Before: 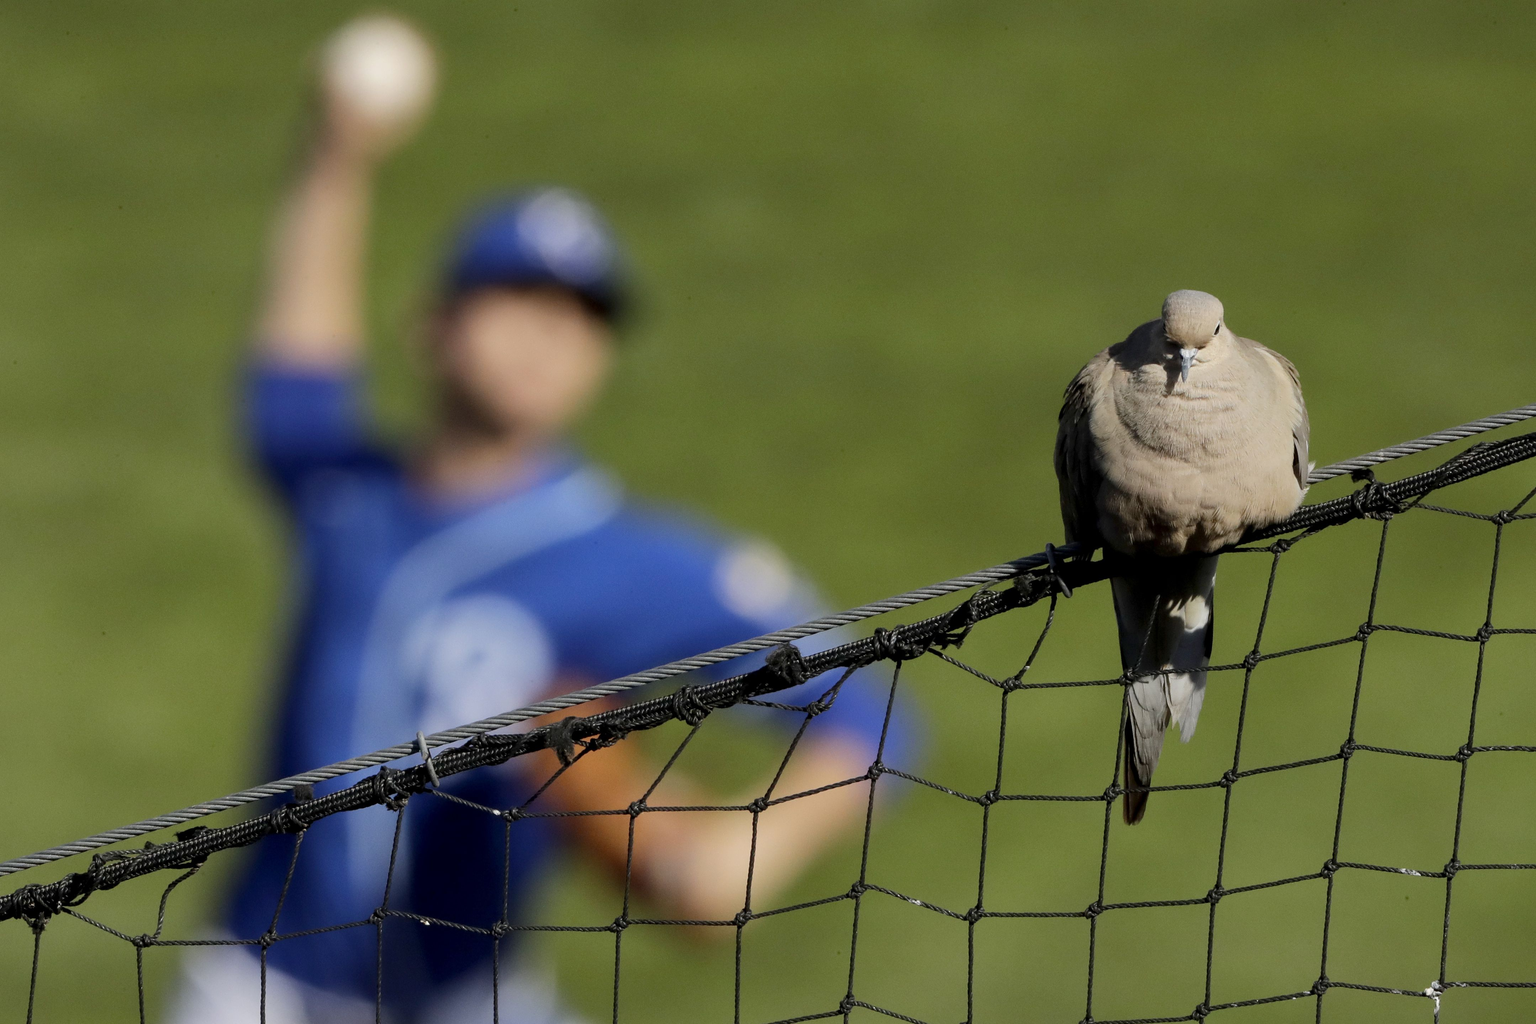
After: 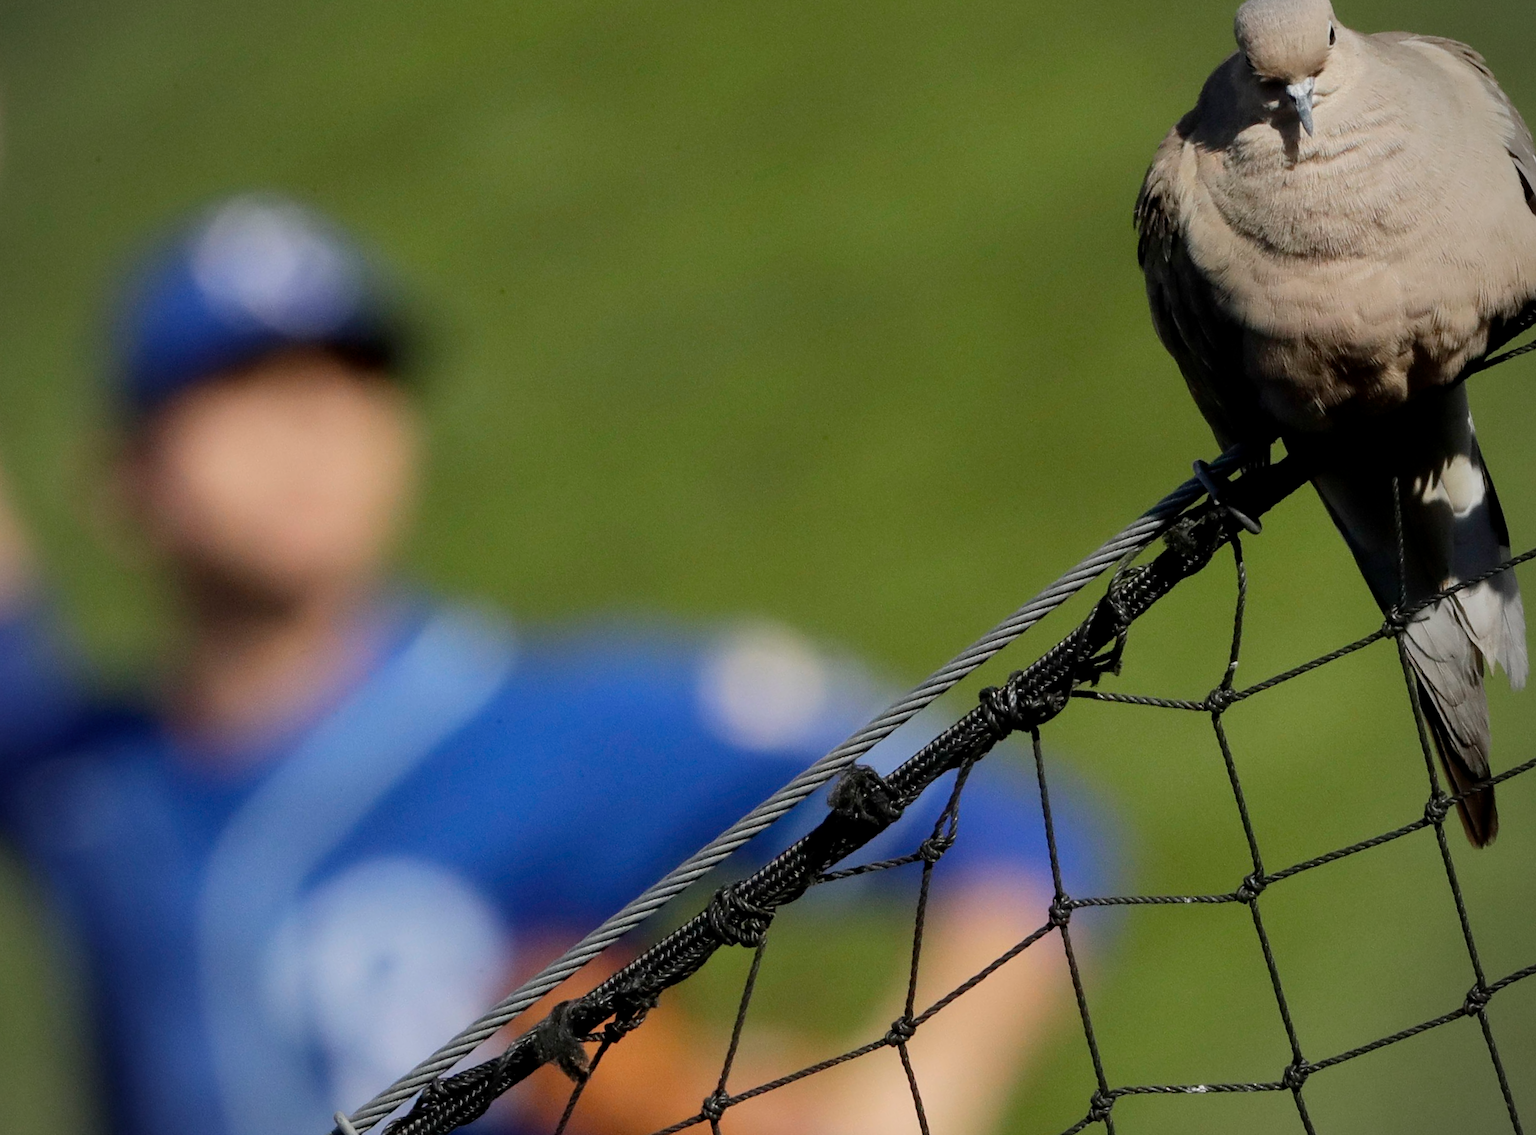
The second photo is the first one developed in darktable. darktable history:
tone equalizer: mask exposure compensation -0.498 EV
crop and rotate: angle 20.54°, left 6.738%, right 4.149%, bottom 1.122%
vignetting: fall-off radius 61.04%
